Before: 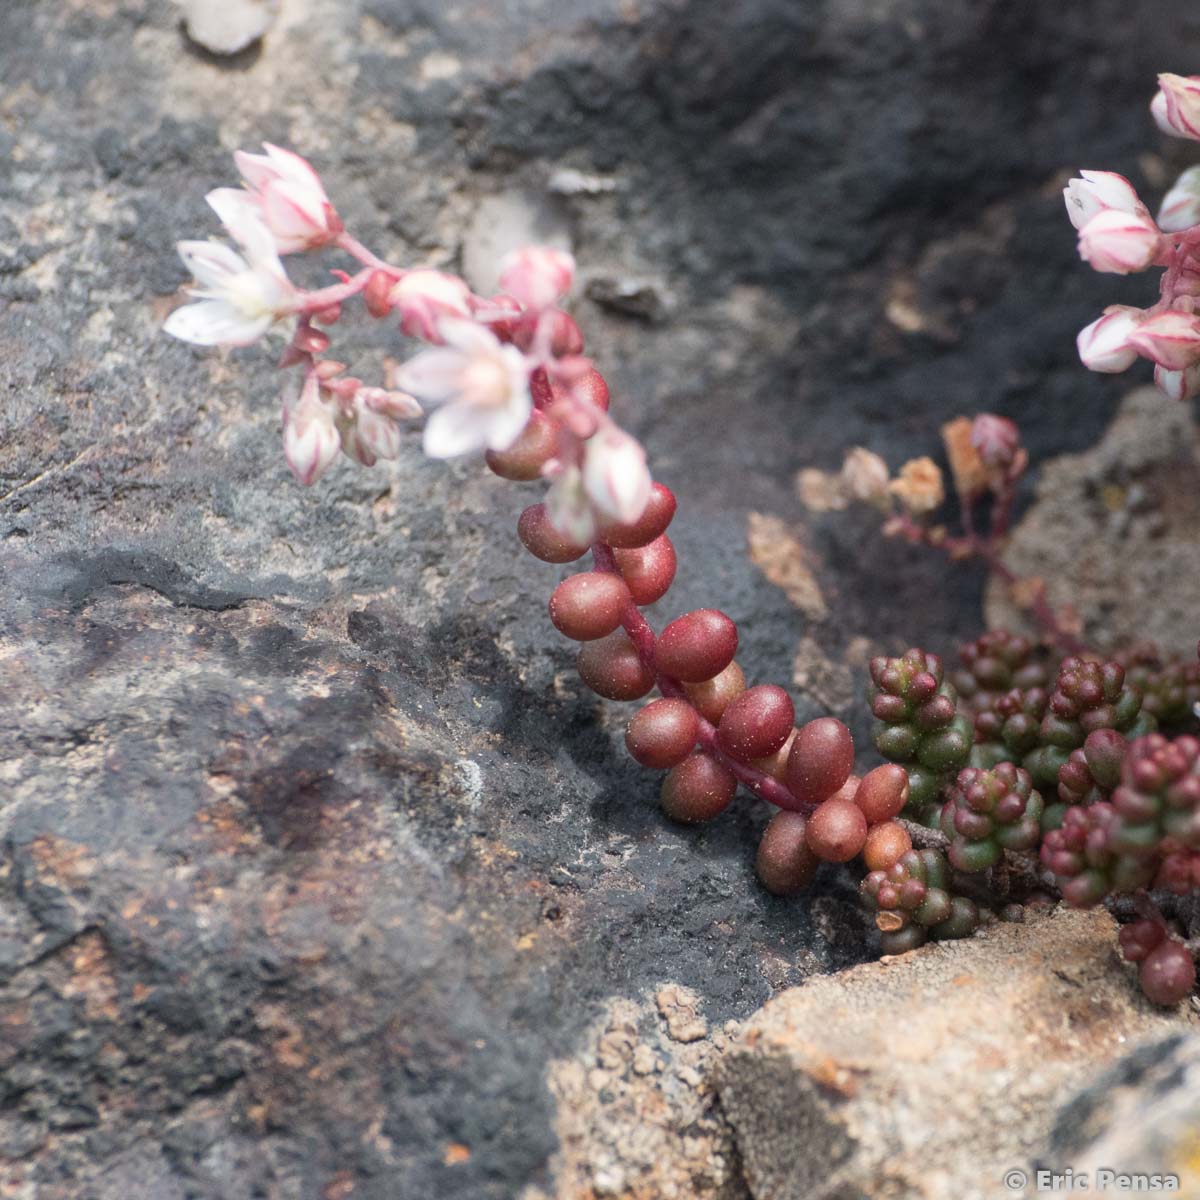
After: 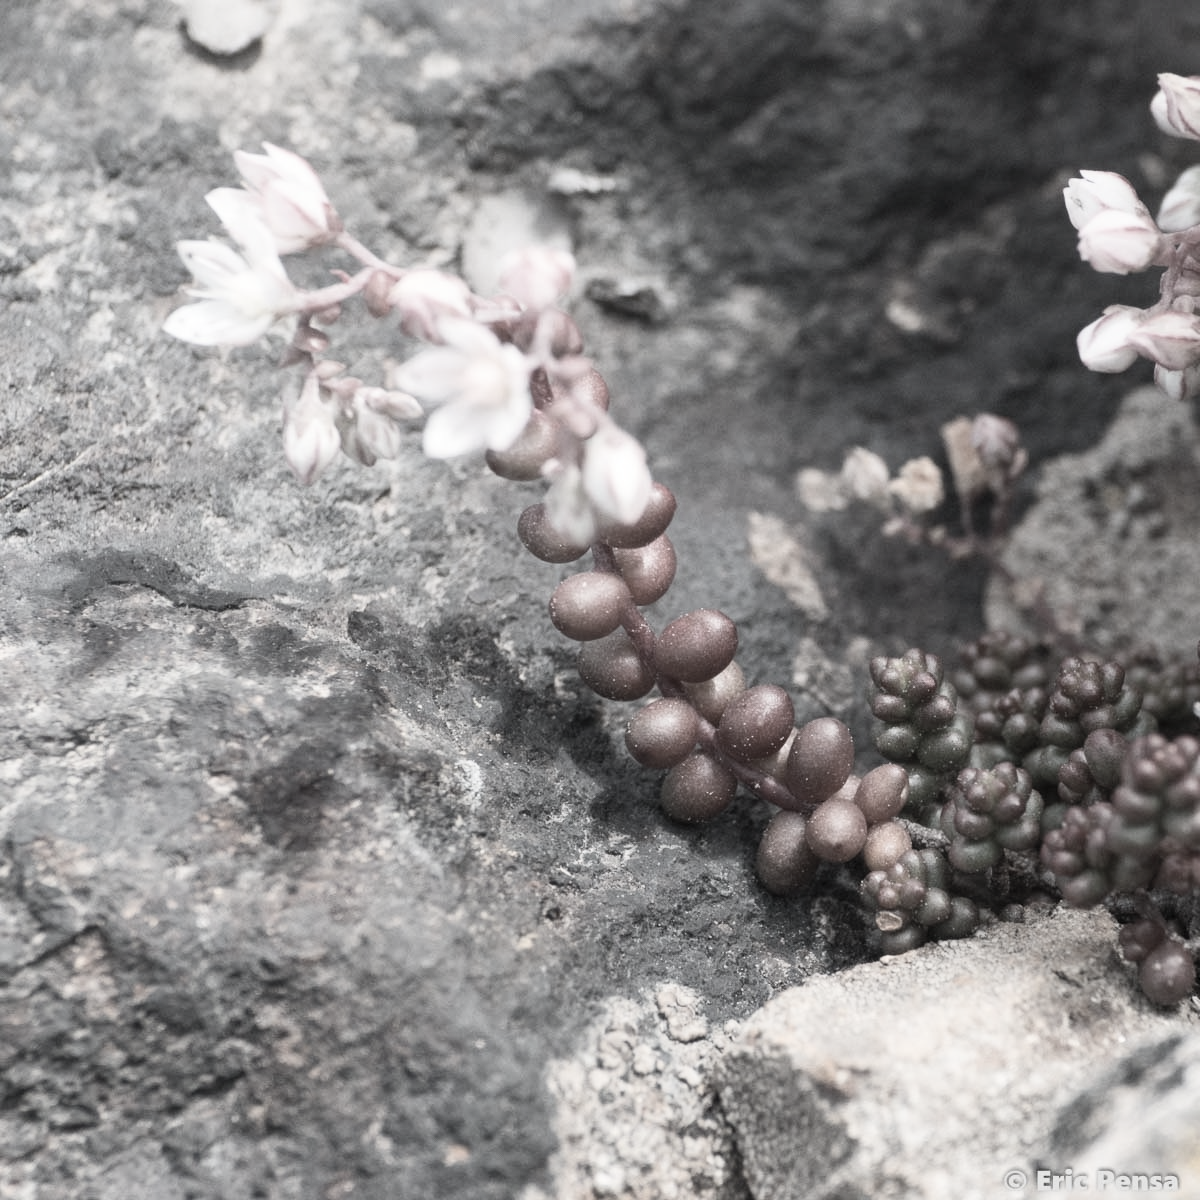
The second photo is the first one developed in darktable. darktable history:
contrast brightness saturation: contrast 0.201, brightness 0.165, saturation 0.223
color correction: highlights b* 0.029, saturation 0.172
